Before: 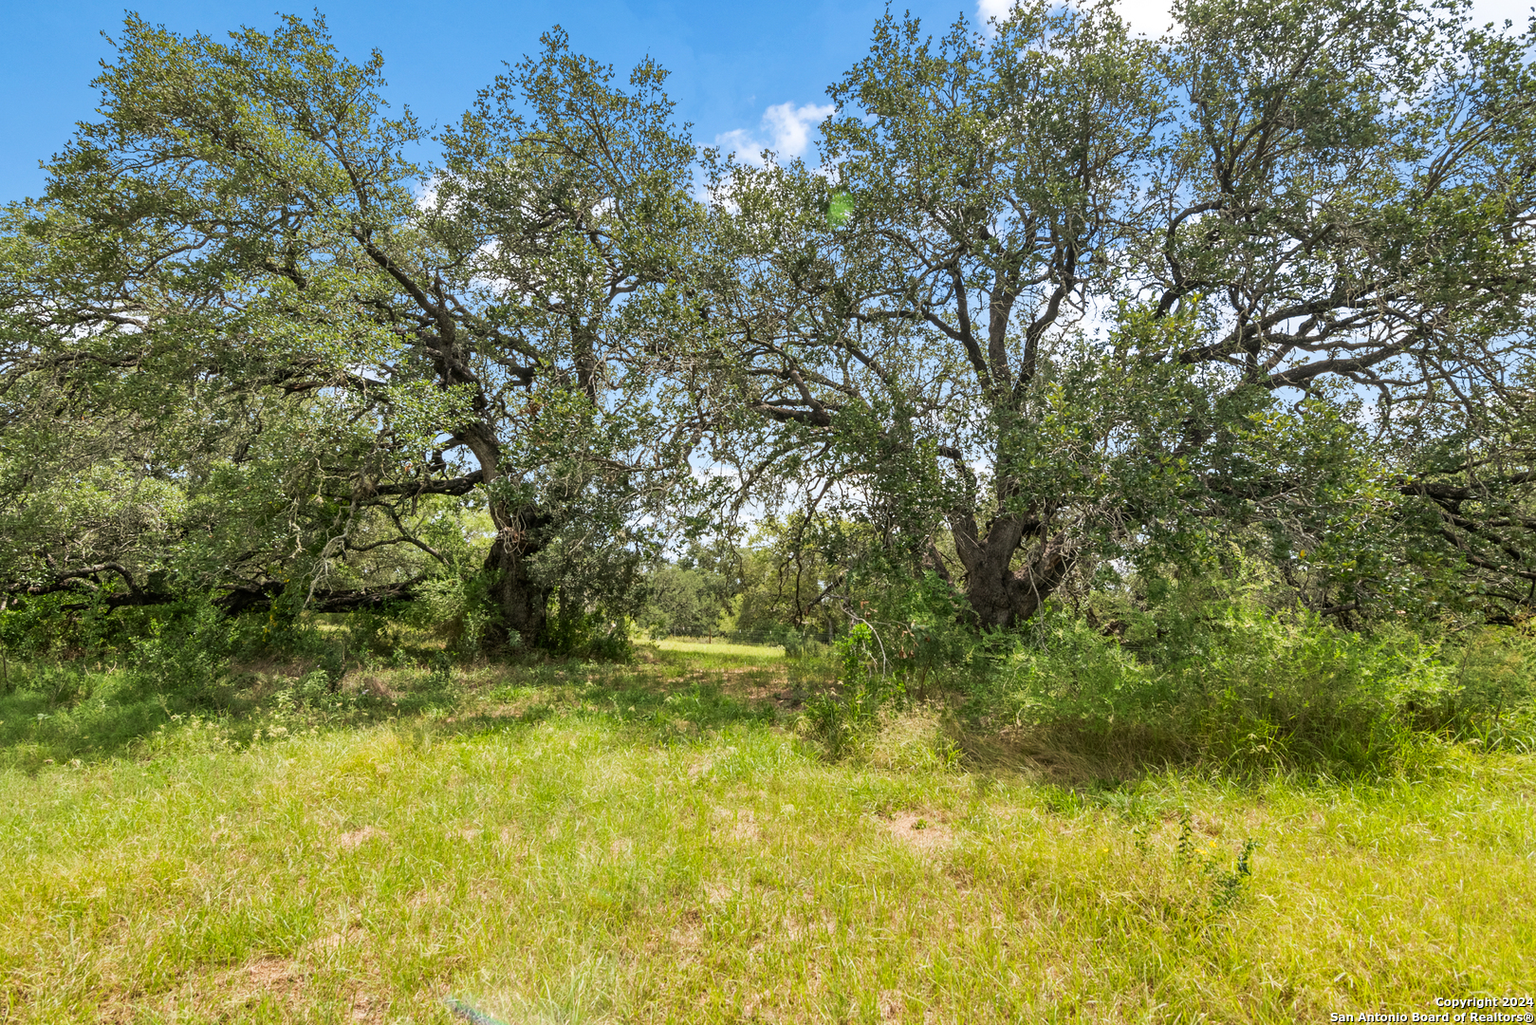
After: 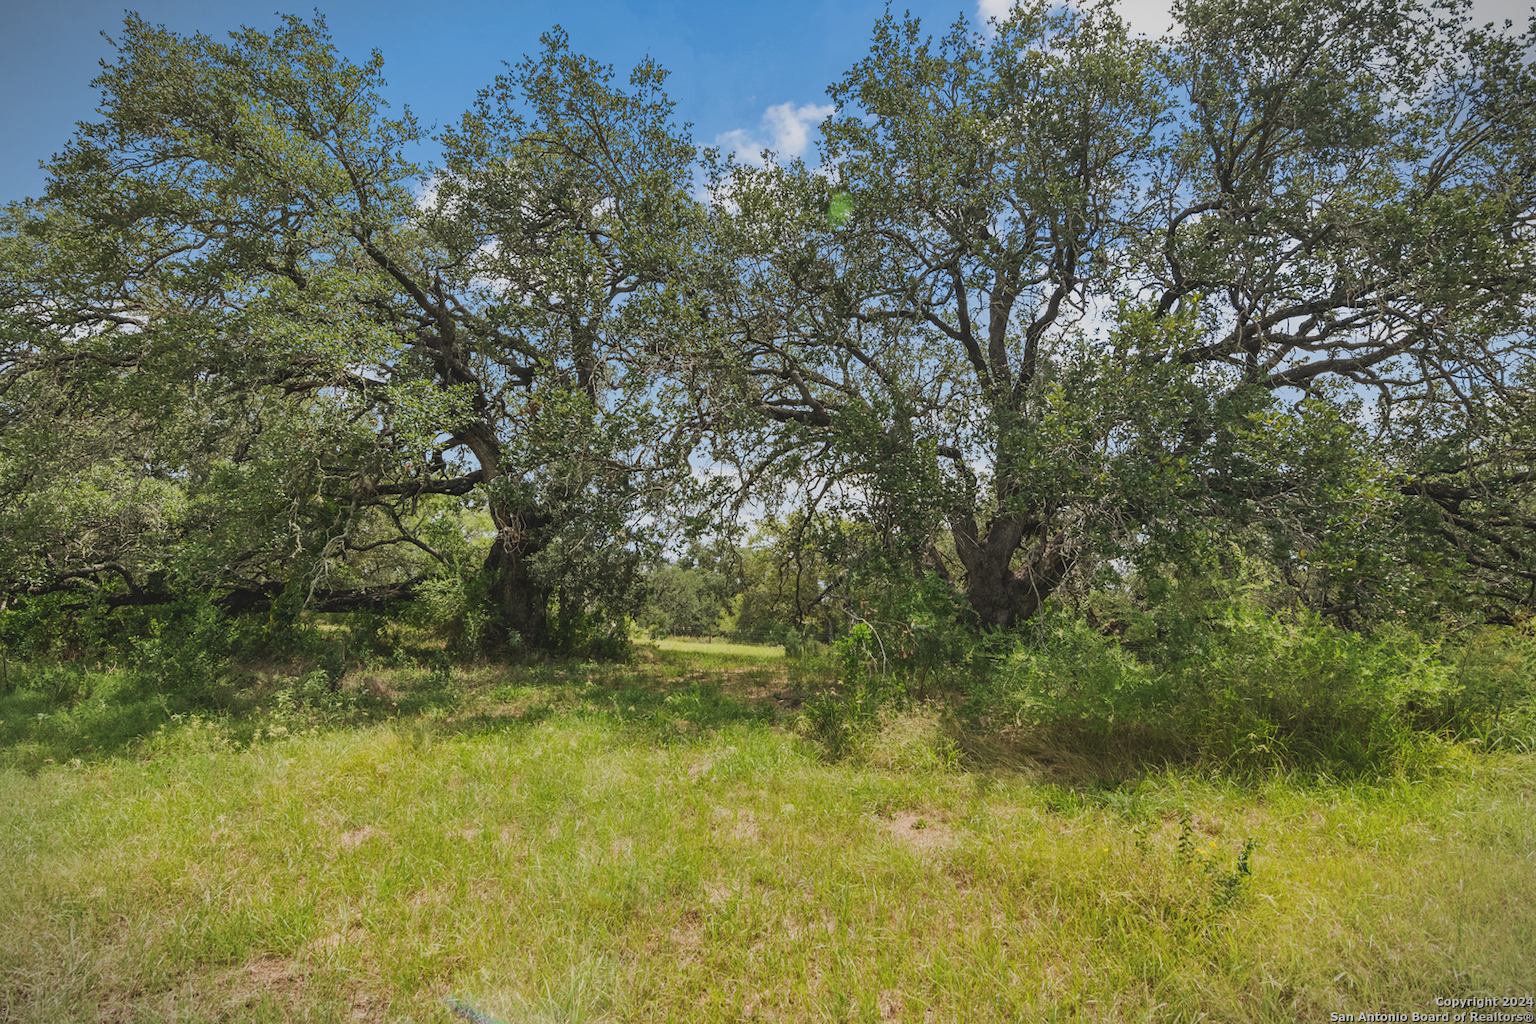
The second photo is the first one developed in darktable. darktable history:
vignetting: fall-off start 99.62%, width/height ratio 1.319
exposure: black level correction -0.015, exposure -0.526 EV, compensate highlight preservation false
